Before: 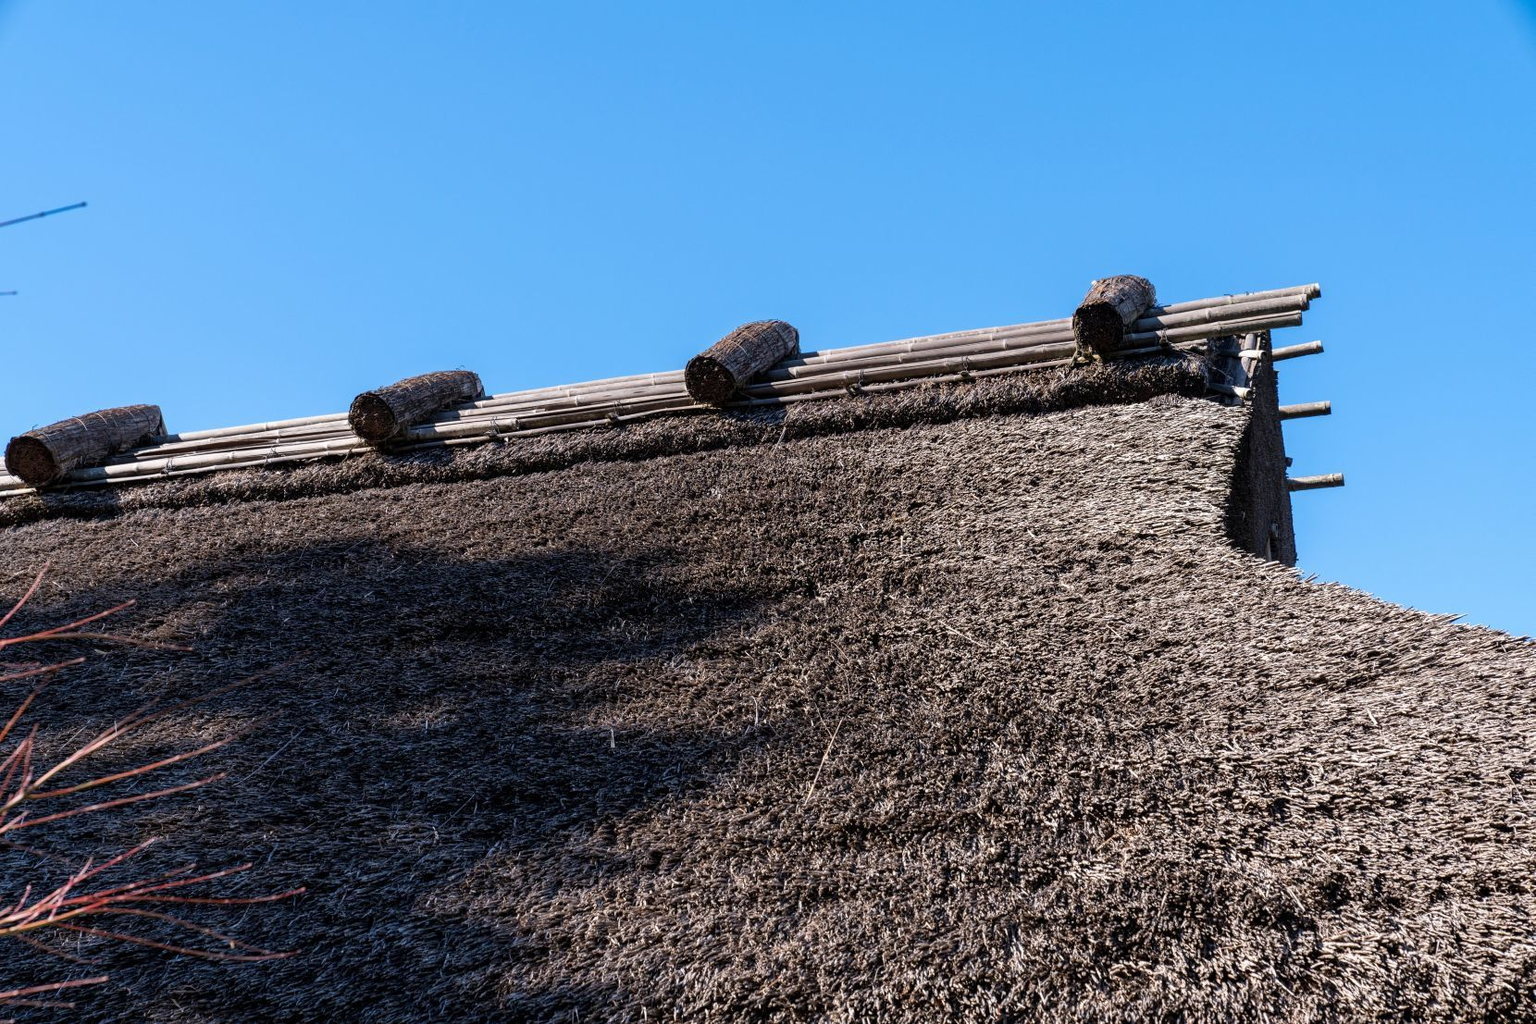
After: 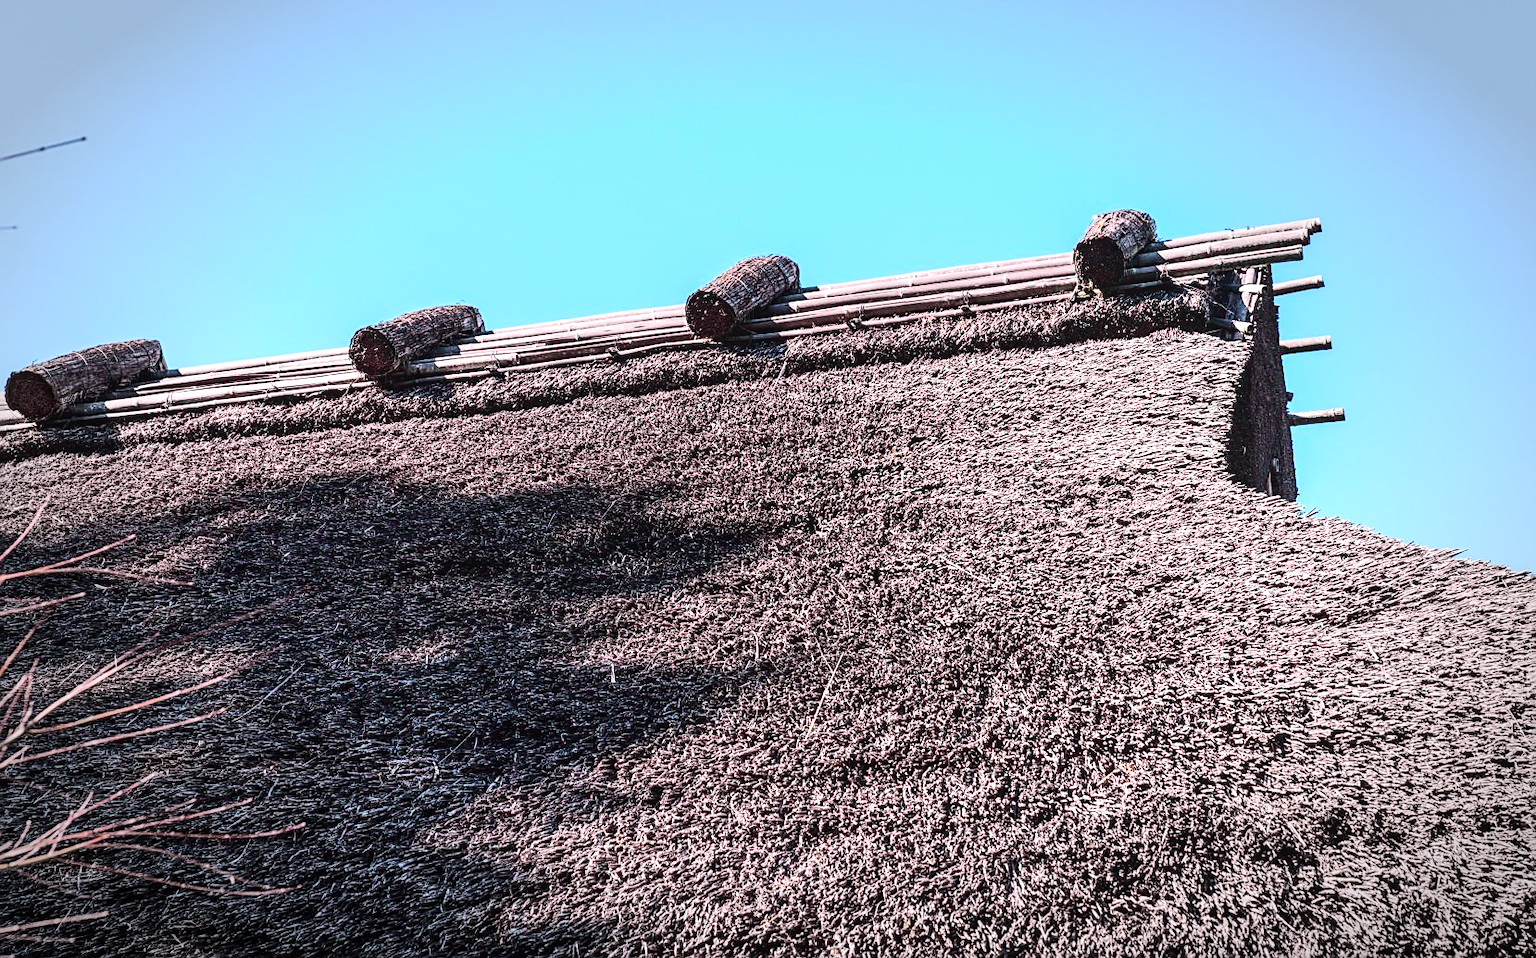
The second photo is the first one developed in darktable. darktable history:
local contrast: on, module defaults
vignetting: fall-off start 71.03%, width/height ratio 1.334
tone curve: curves: ch0 [(0, 0) (0.822, 0.825) (0.994, 0.955)]; ch1 [(0, 0) (0.226, 0.261) (0.383, 0.397) (0.46, 0.46) (0.498, 0.501) (0.524, 0.543) (0.578, 0.575) (1, 1)]; ch2 [(0, 0) (0.438, 0.456) (0.5, 0.495) (0.547, 0.515) (0.597, 0.58) (0.629, 0.603) (1, 1)], color space Lab, independent channels, preserve colors none
exposure: black level correction 0, exposure 1.199 EV, compensate exposure bias true, compensate highlight preservation false
contrast brightness saturation: contrast 0.298
shadows and highlights: shadows 36.74, highlights -28.16, highlights color adjustment 0.203%, soften with gaussian
sharpen: on, module defaults
crop and rotate: top 6.472%
